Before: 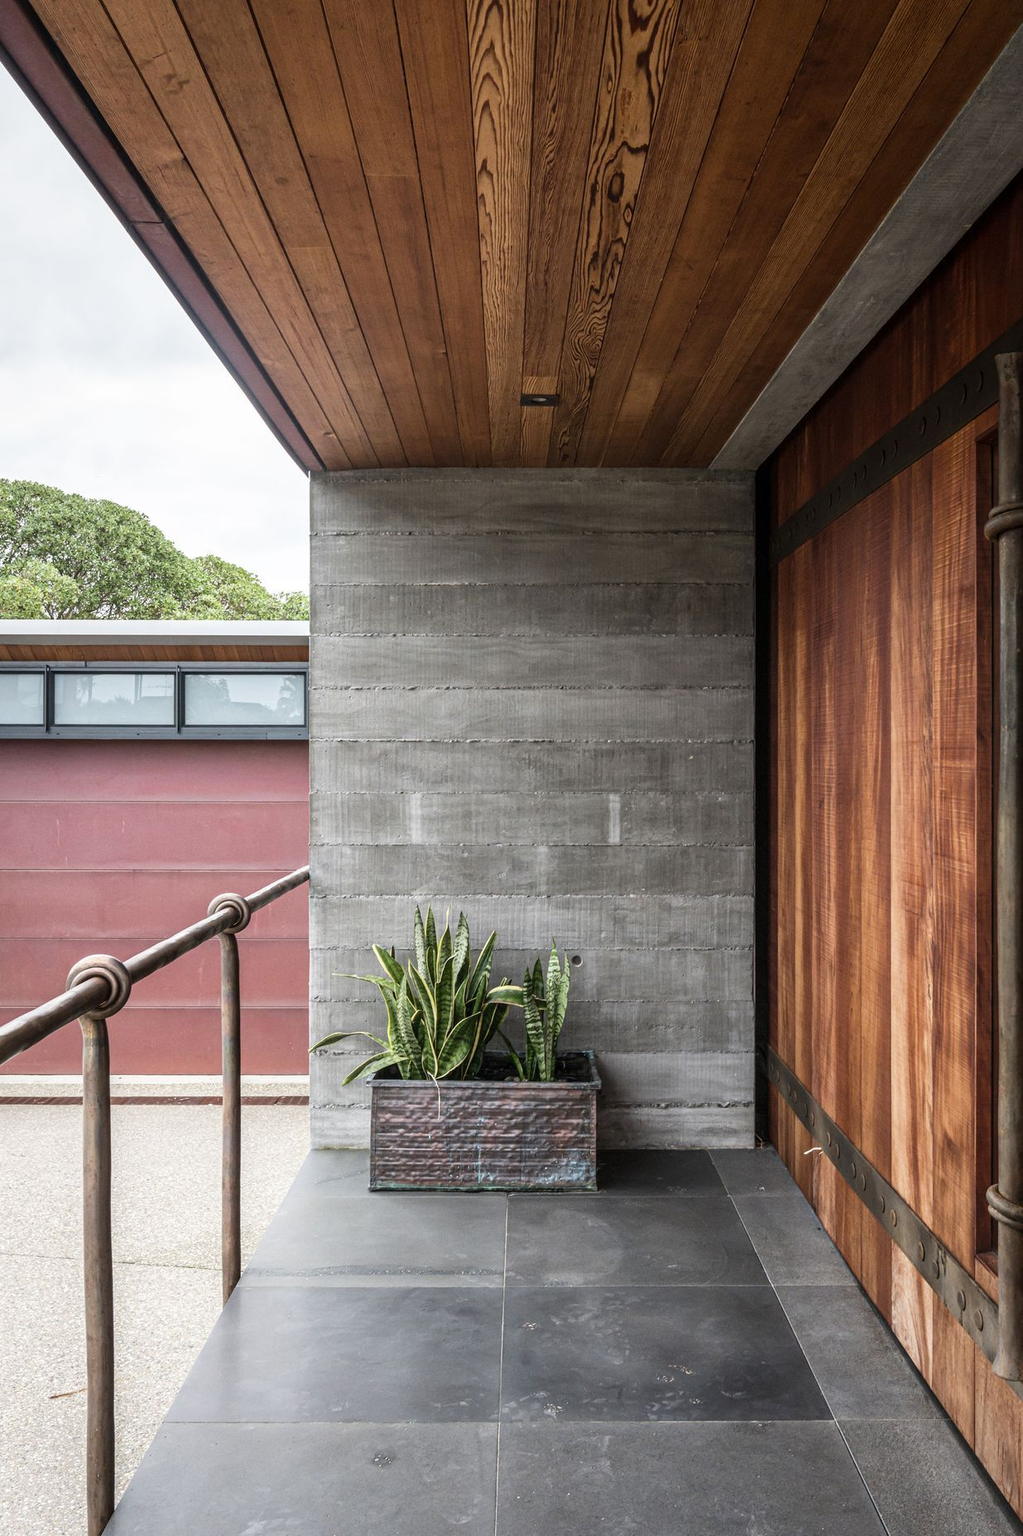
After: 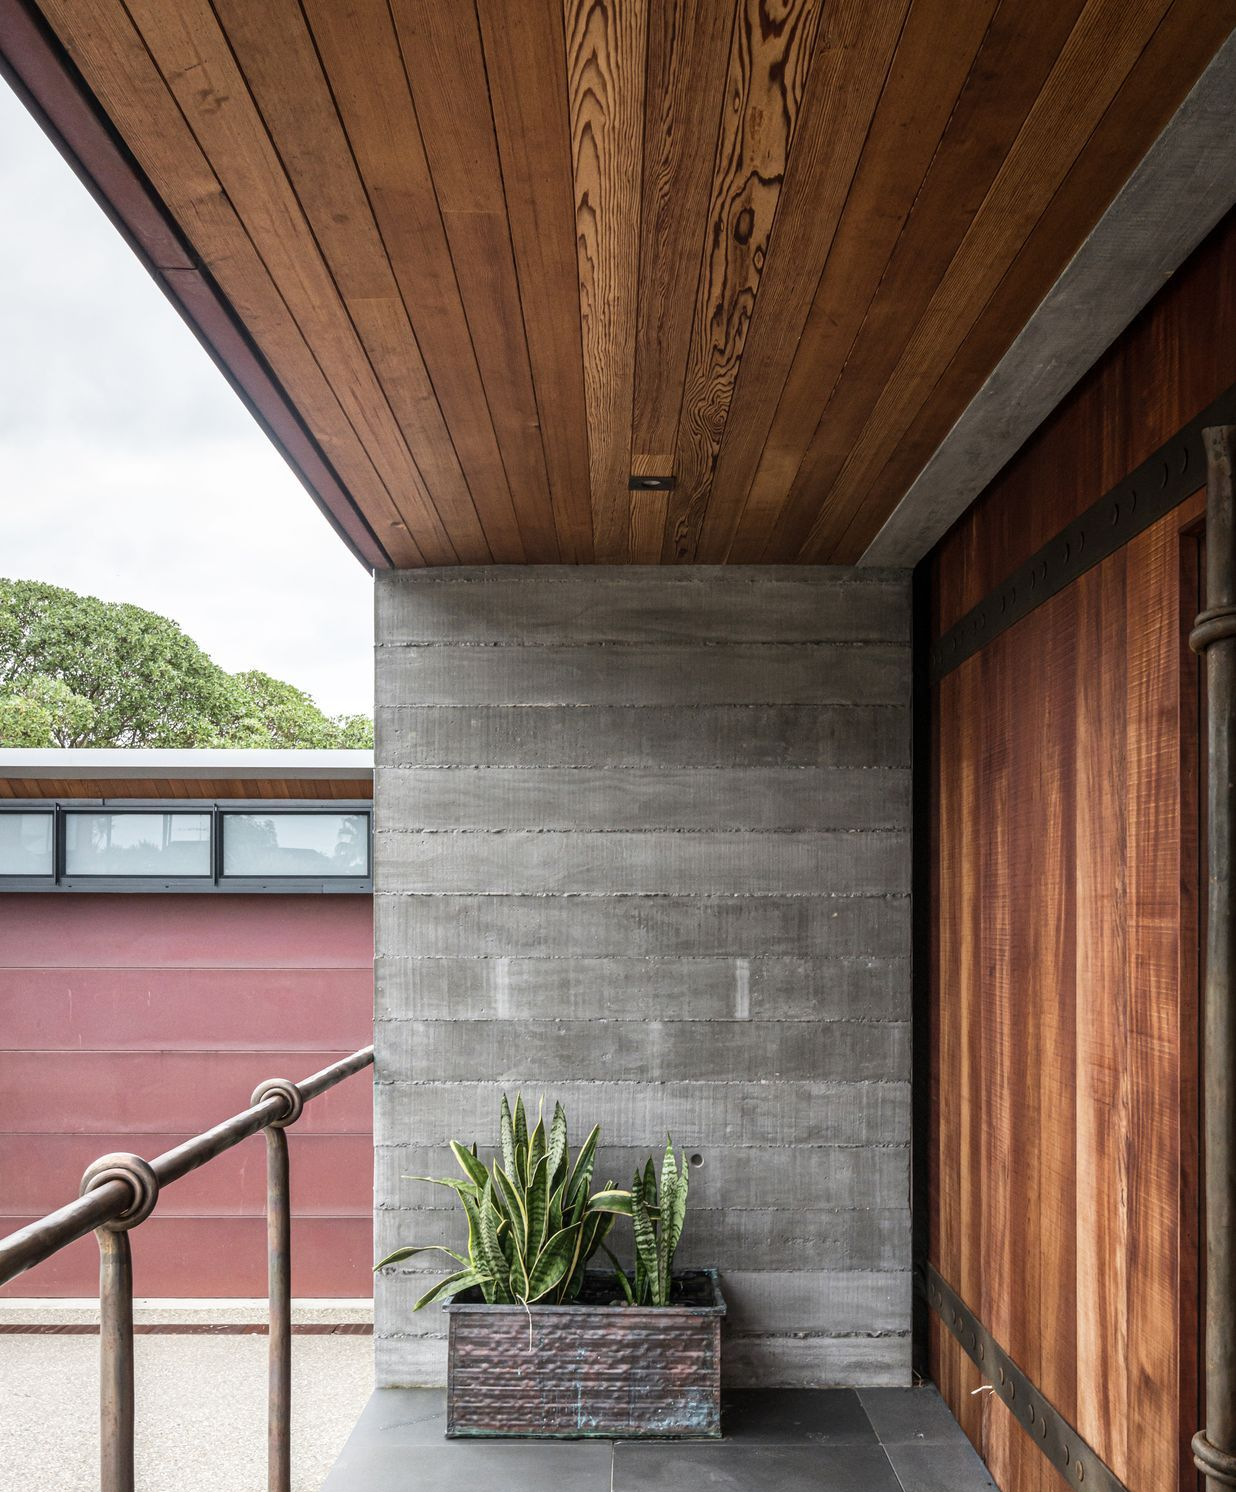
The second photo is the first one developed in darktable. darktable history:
crop: bottom 19.55%
